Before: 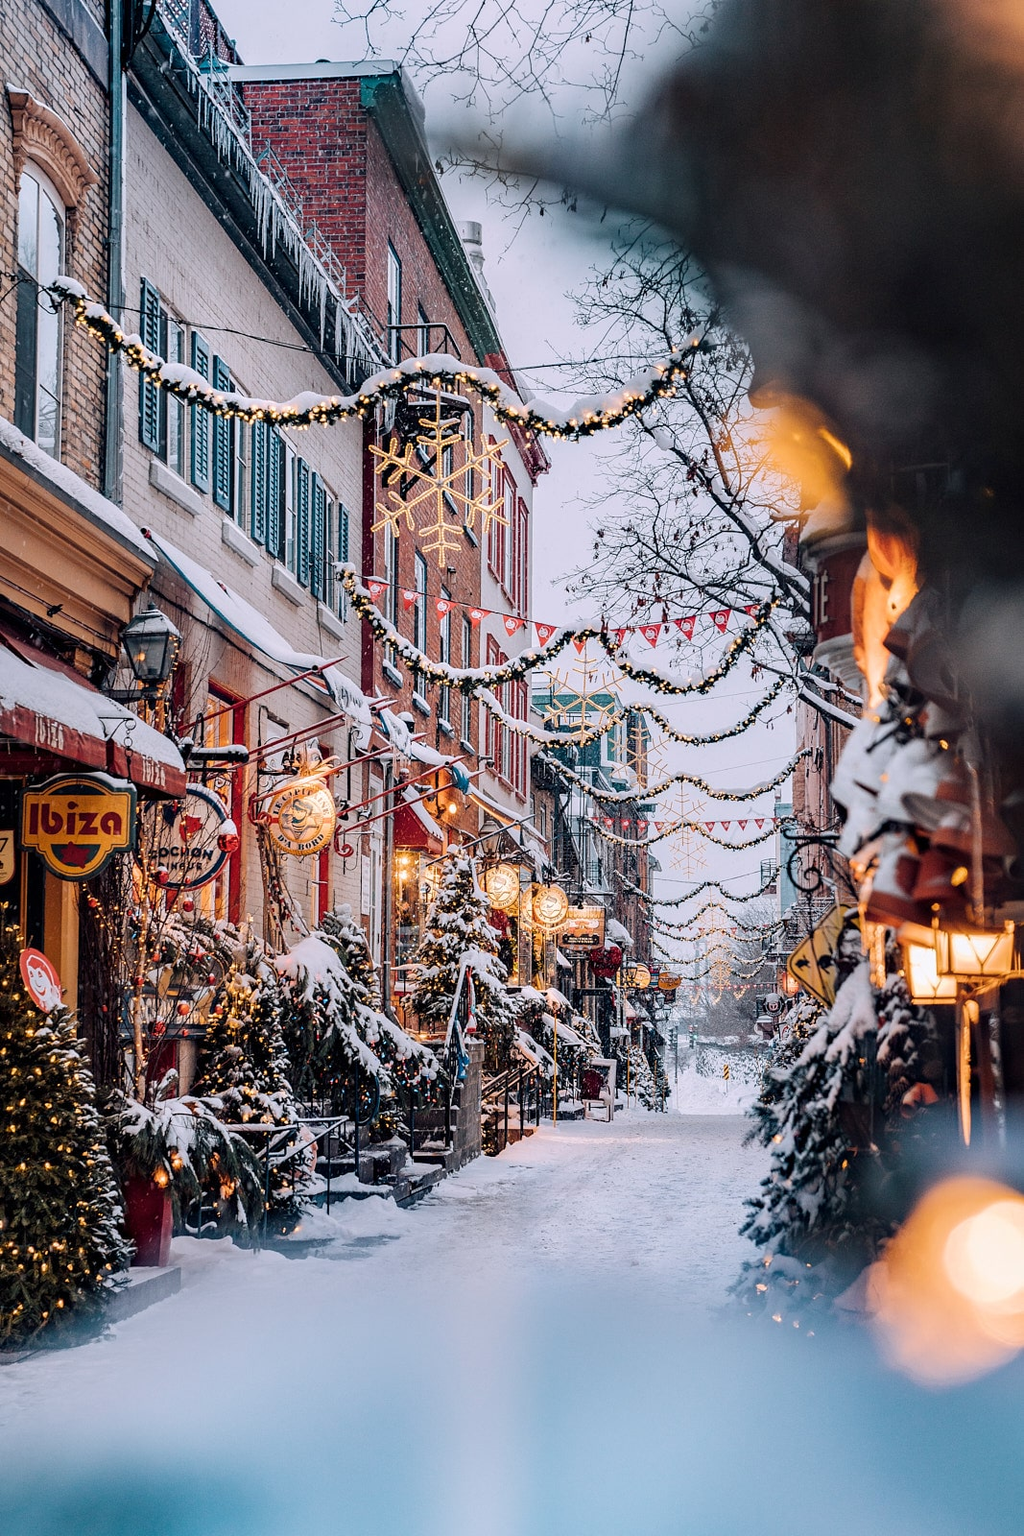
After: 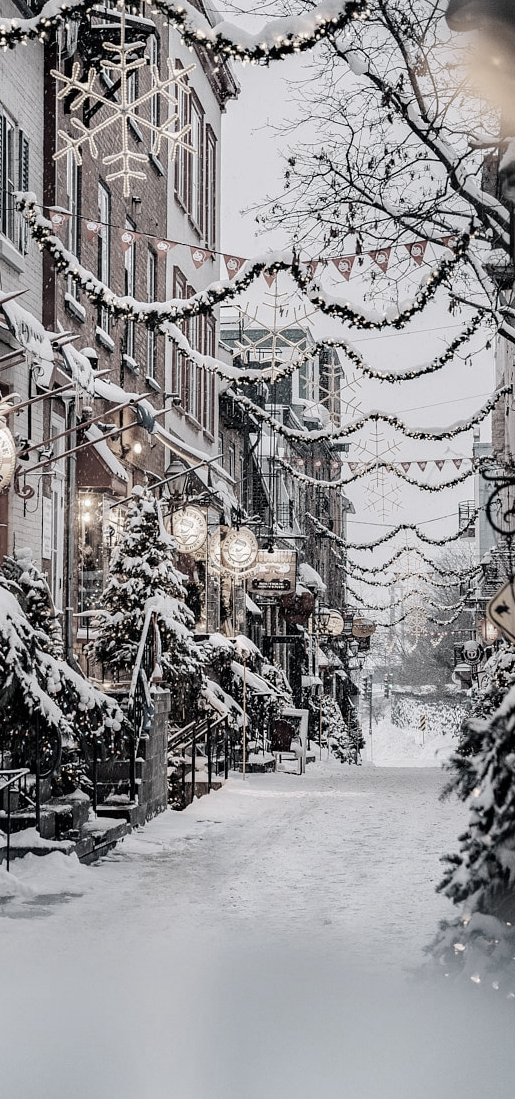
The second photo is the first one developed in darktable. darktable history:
color correction: saturation 0.2
crop: left 31.379%, top 24.658%, right 20.326%, bottom 6.628%
